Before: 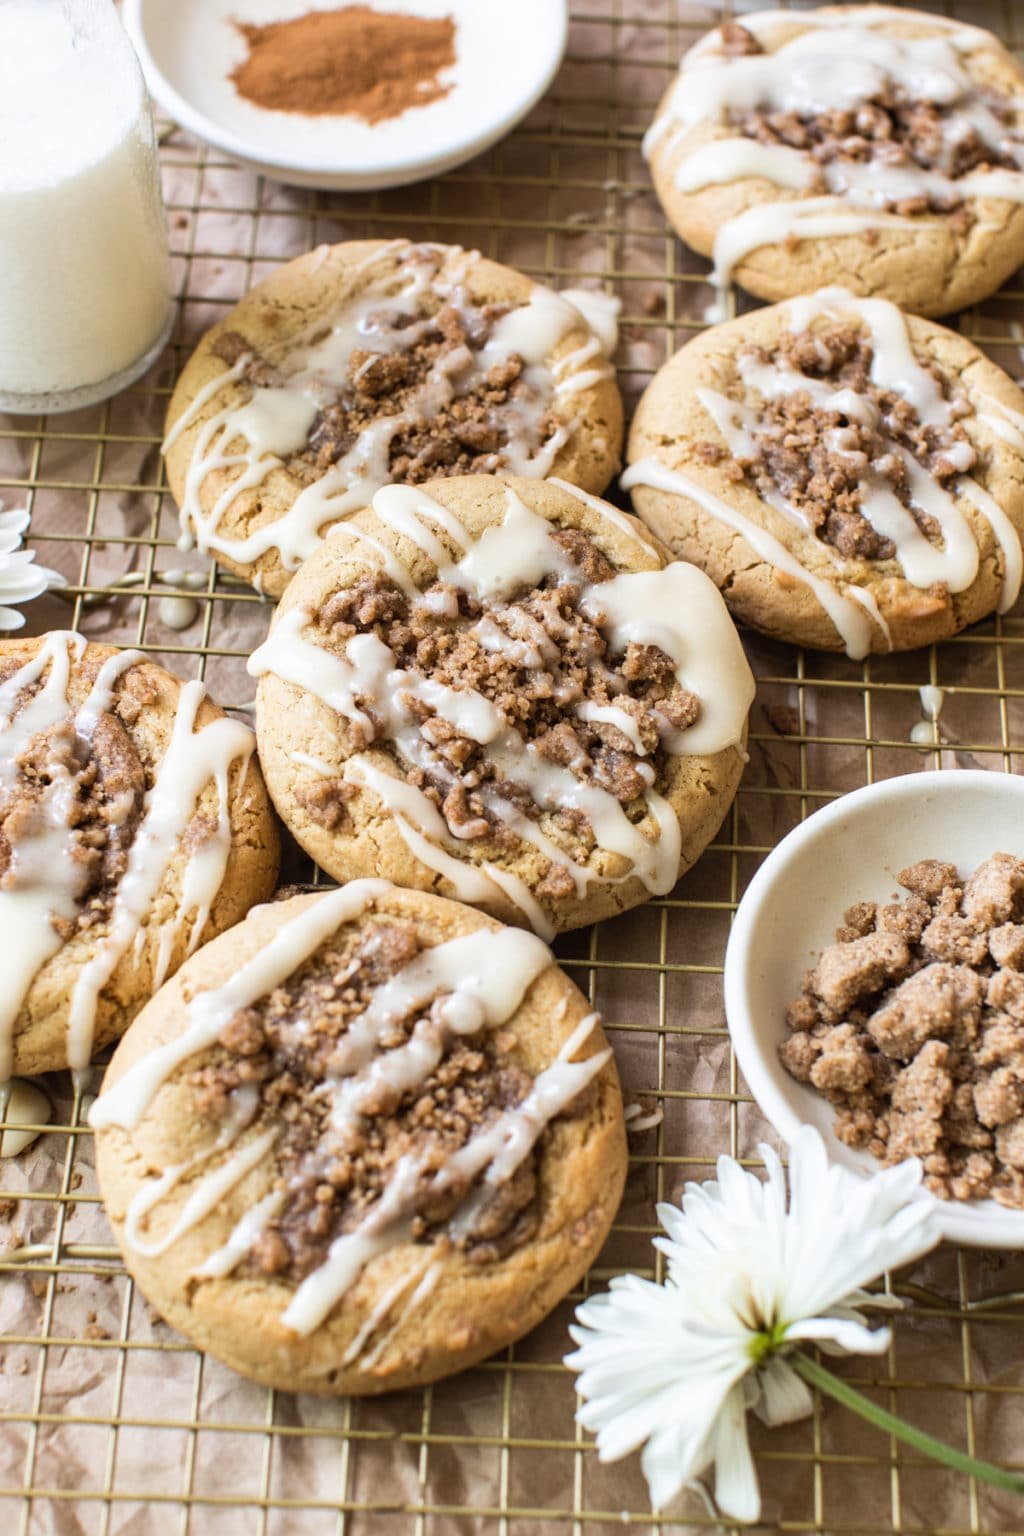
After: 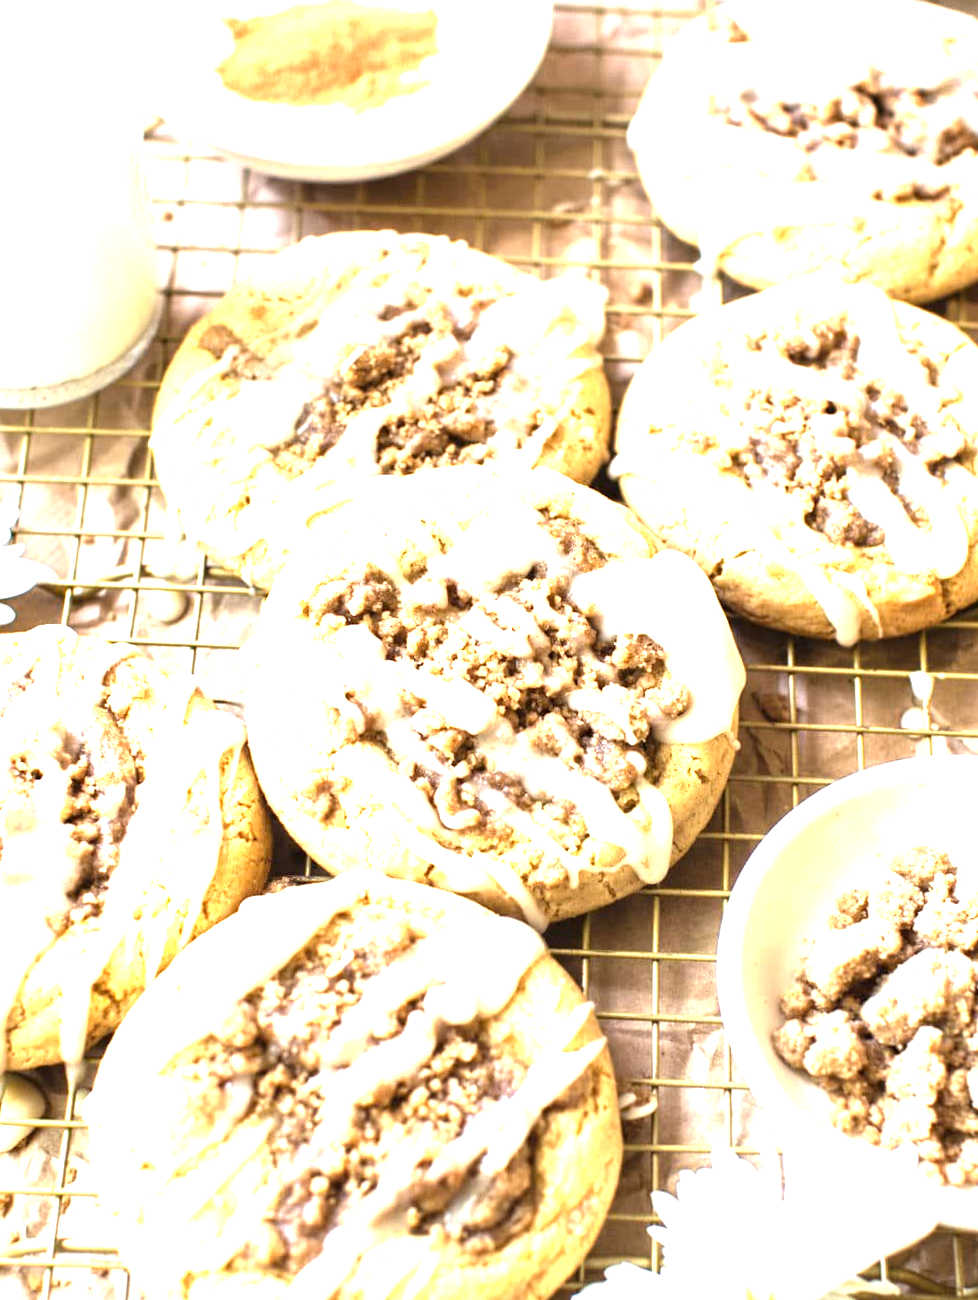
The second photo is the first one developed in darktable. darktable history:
crop and rotate: angle 0.541°, left 0.26%, right 2.827%, bottom 14.16%
color zones: curves: ch0 [(0.099, 0.624) (0.257, 0.596) (0.384, 0.376) (0.529, 0.492) (0.697, 0.564) (0.768, 0.532) (0.908, 0.644)]; ch1 [(0.112, 0.564) (0.254, 0.612) (0.432, 0.676) (0.592, 0.456) (0.743, 0.684) (0.888, 0.536)]; ch2 [(0.25, 0.5) (0.469, 0.36) (0.75, 0.5)]
exposure: black level correction 0, exposure 1.45 EV, compensate highlight preservation false
